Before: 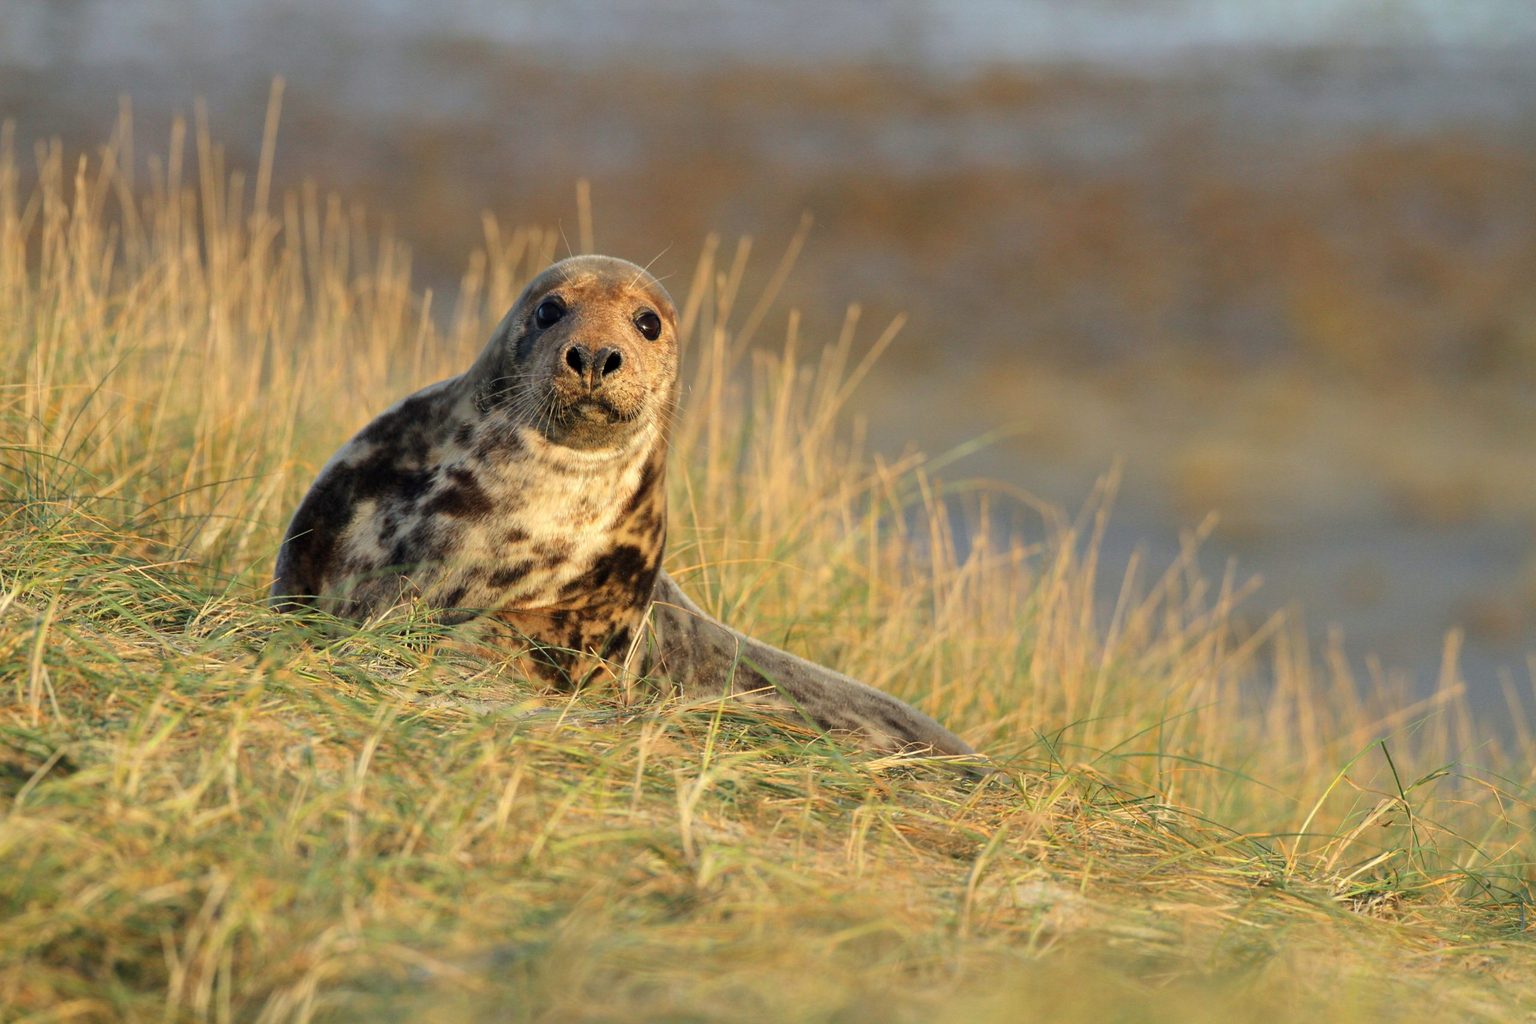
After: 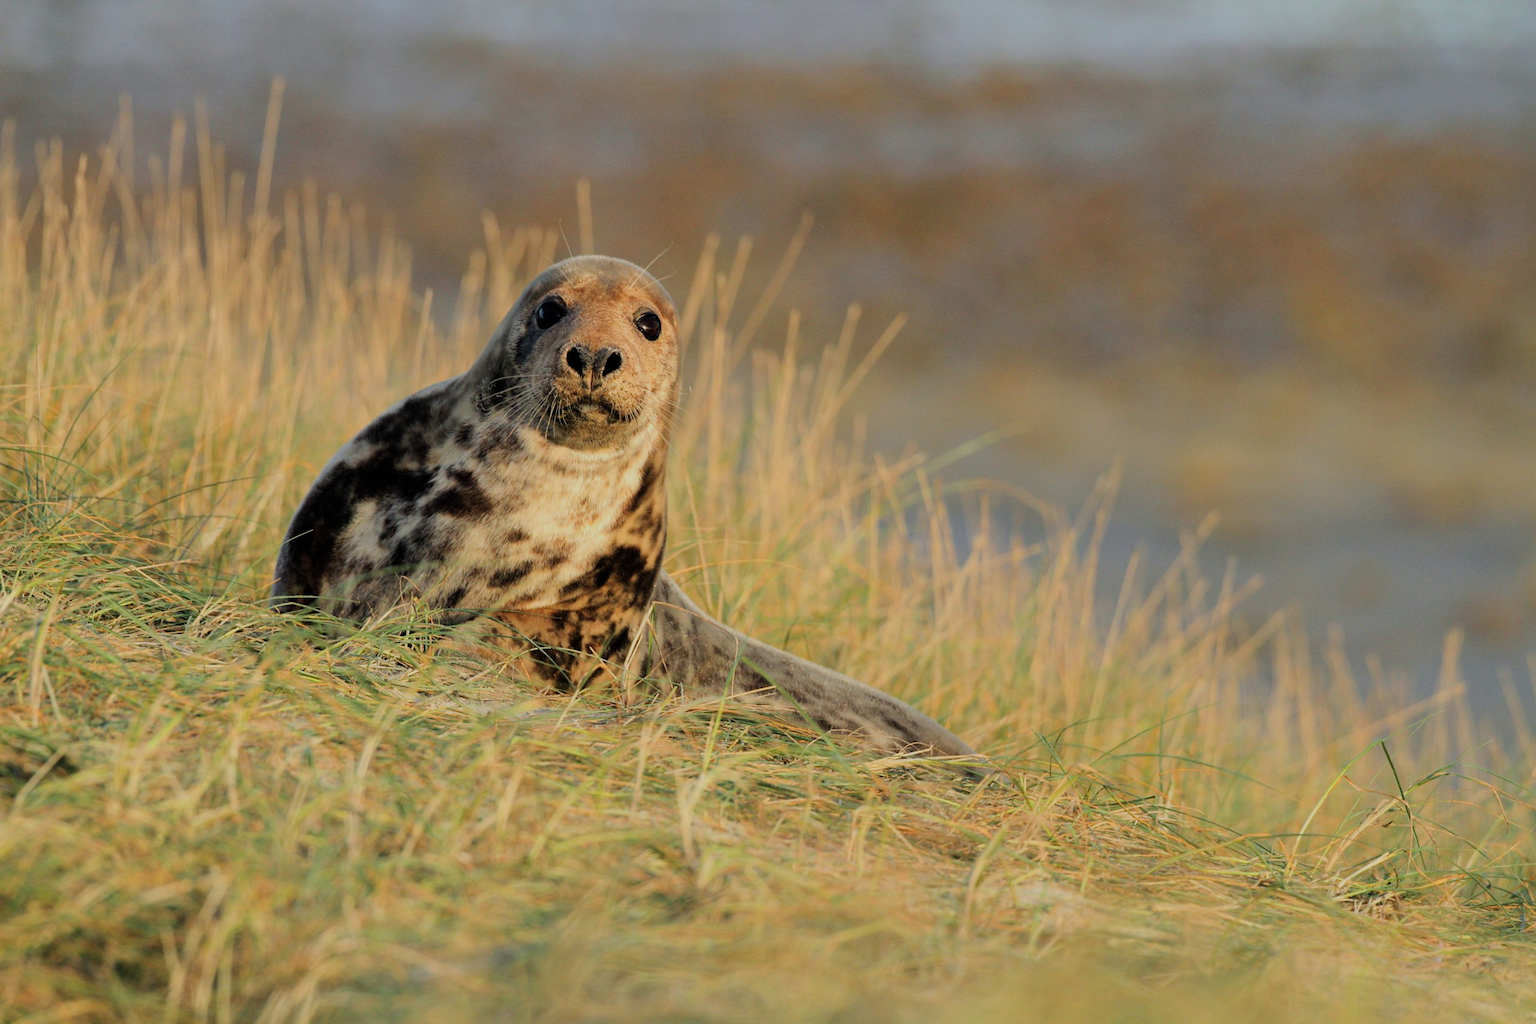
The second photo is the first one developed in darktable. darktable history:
filmic rgb: black relative exposure -7.44 EV, white relative exposure 4.89 EV, threshold 3.02 EV, hardness 3.4, enable highlight reconstruction true
